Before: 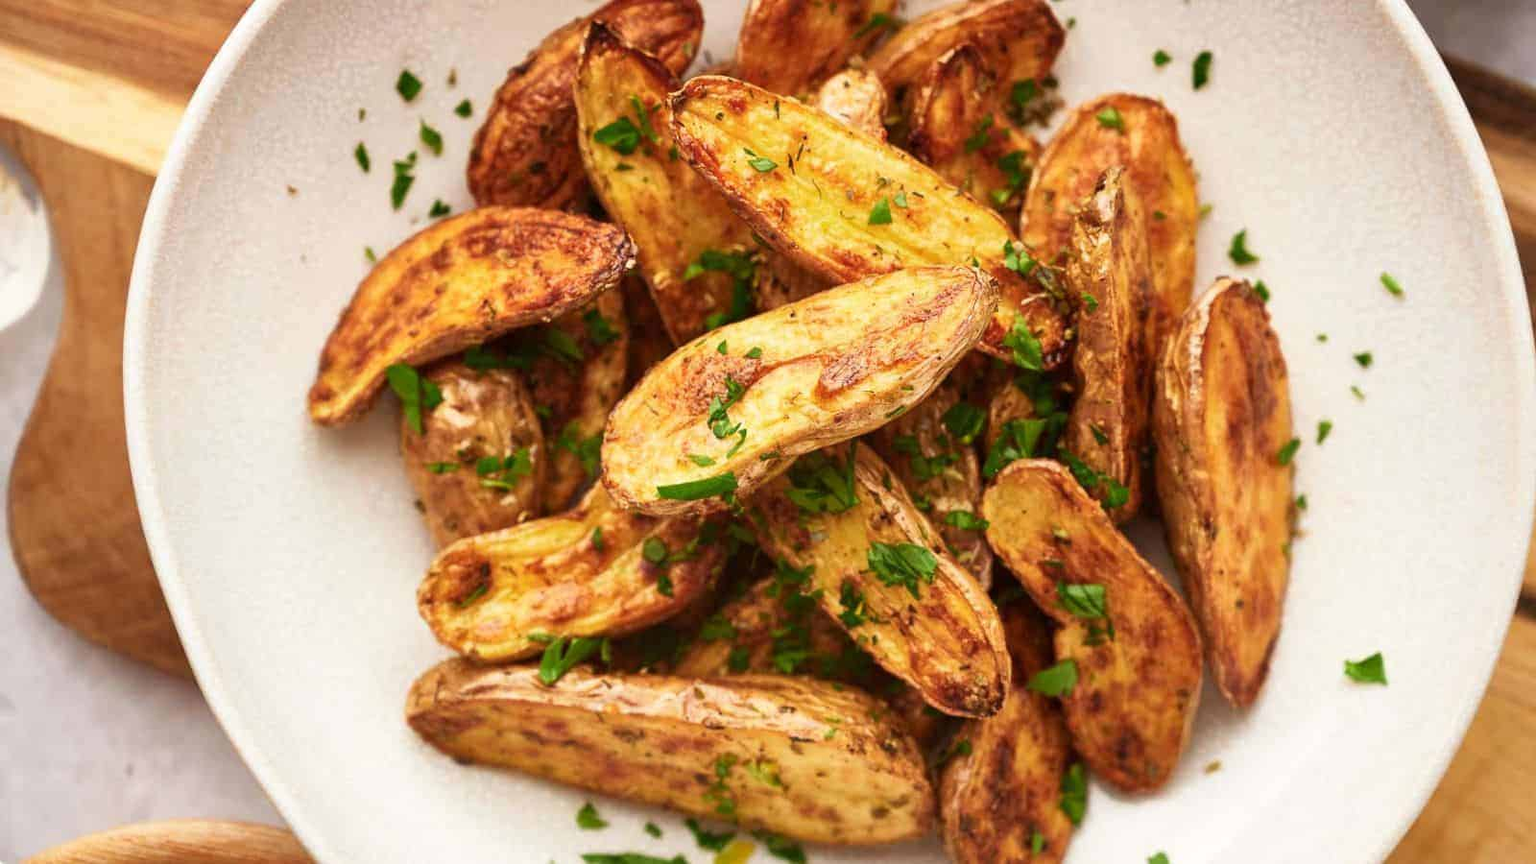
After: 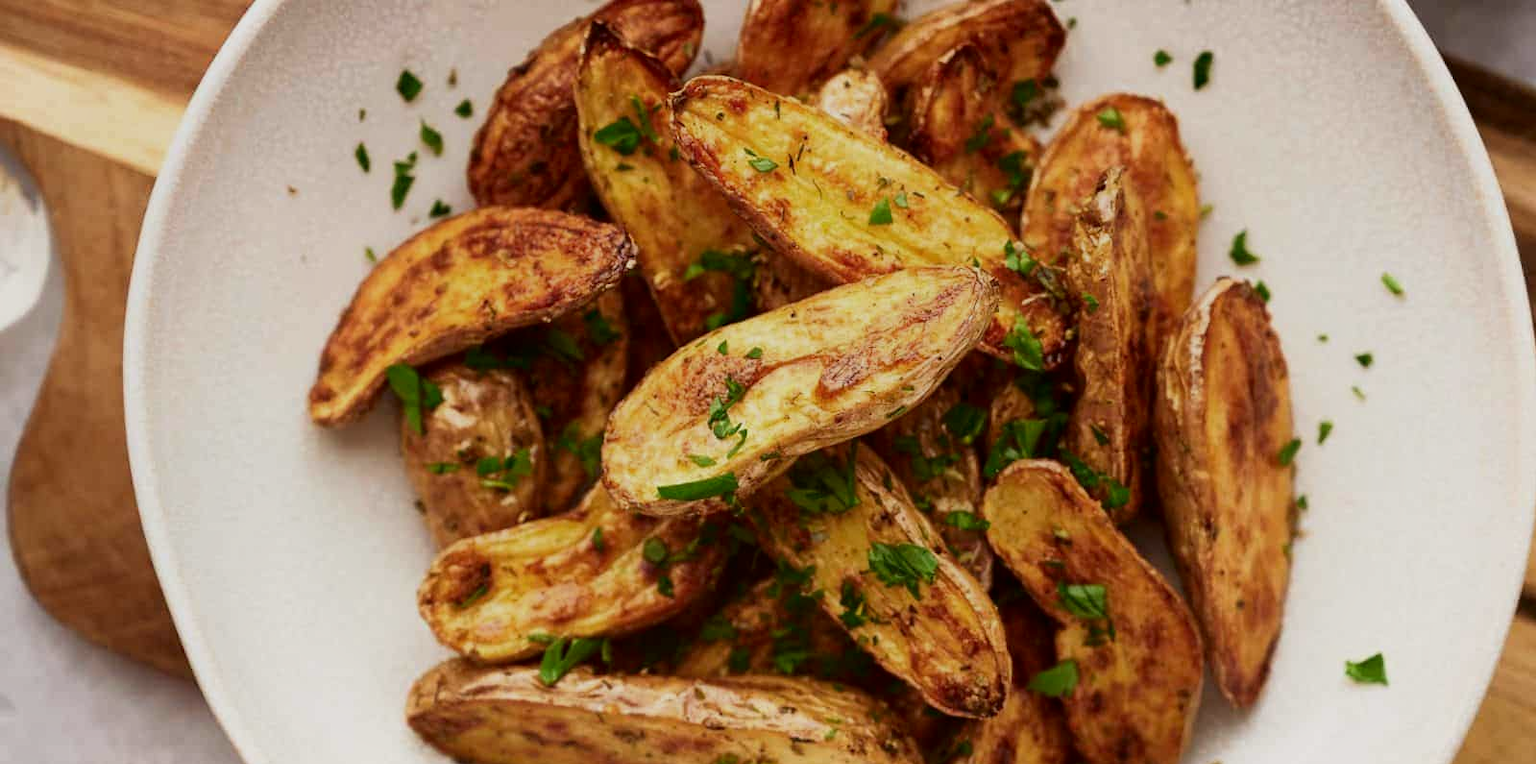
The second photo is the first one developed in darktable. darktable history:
crop and rotate: top 0%, bottom 11.49%
shadows and highlights: shadows -62.32, white point adjustment -5.22, highlights 61.59
exposure: exposure -0.582 EV, compensate highlight preservation false
